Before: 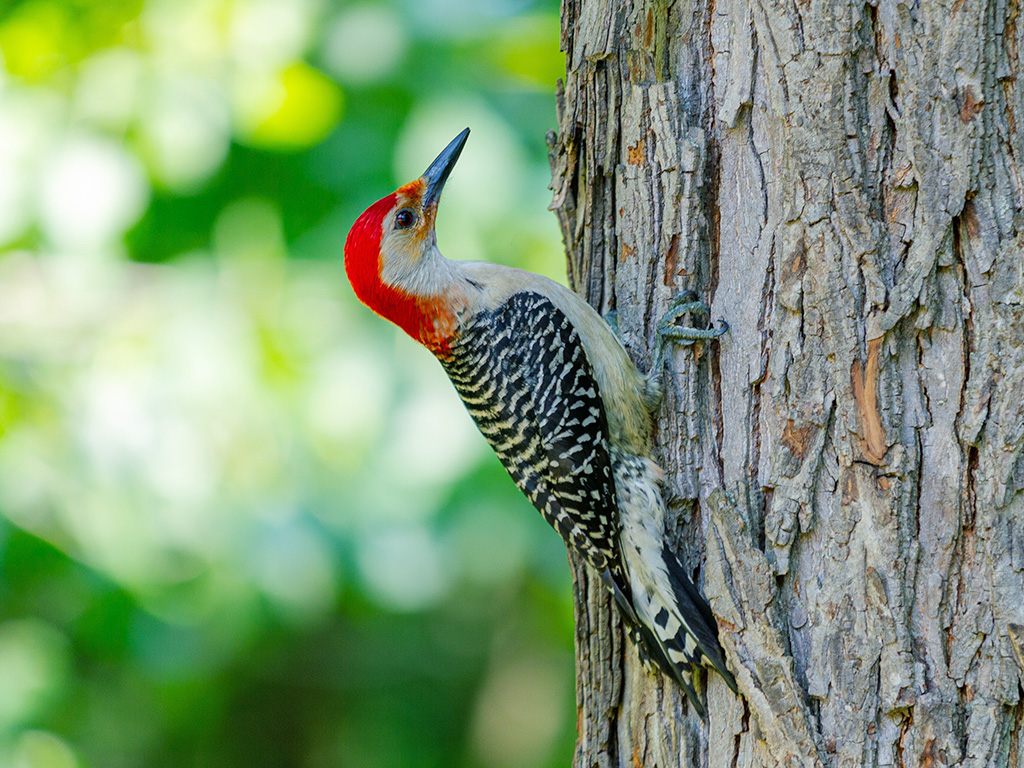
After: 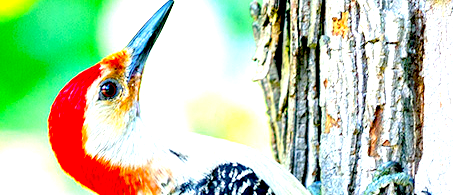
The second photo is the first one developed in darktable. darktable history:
crop: left 29%, top 16.838%, right 26.695%, bottom 57.683%
exposure: black level correction 0.015, exposure 1.78 EV, compensate exposure bias true, compensate highlight preservation false
